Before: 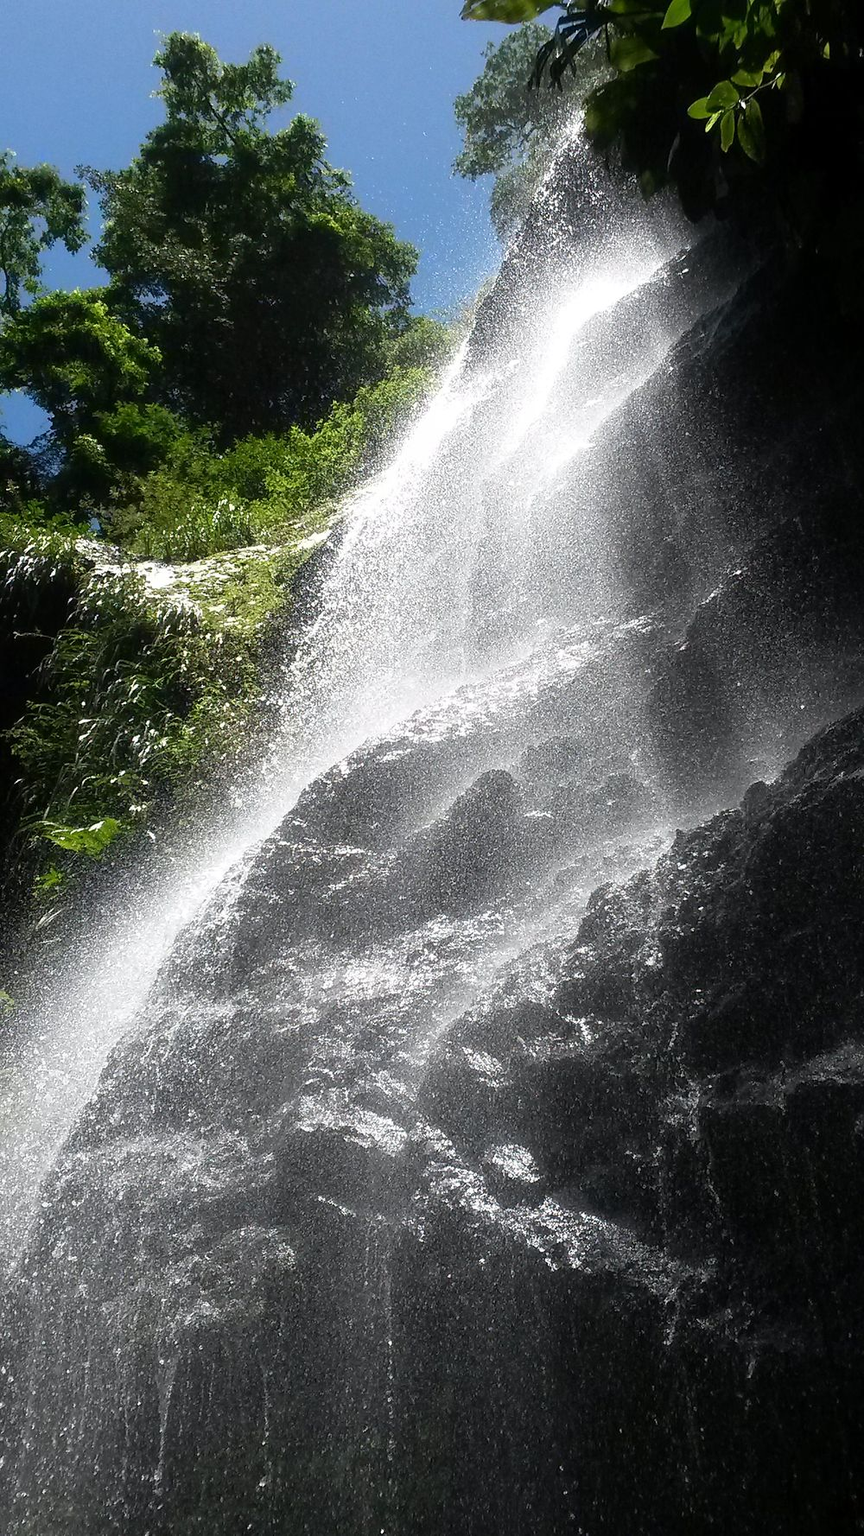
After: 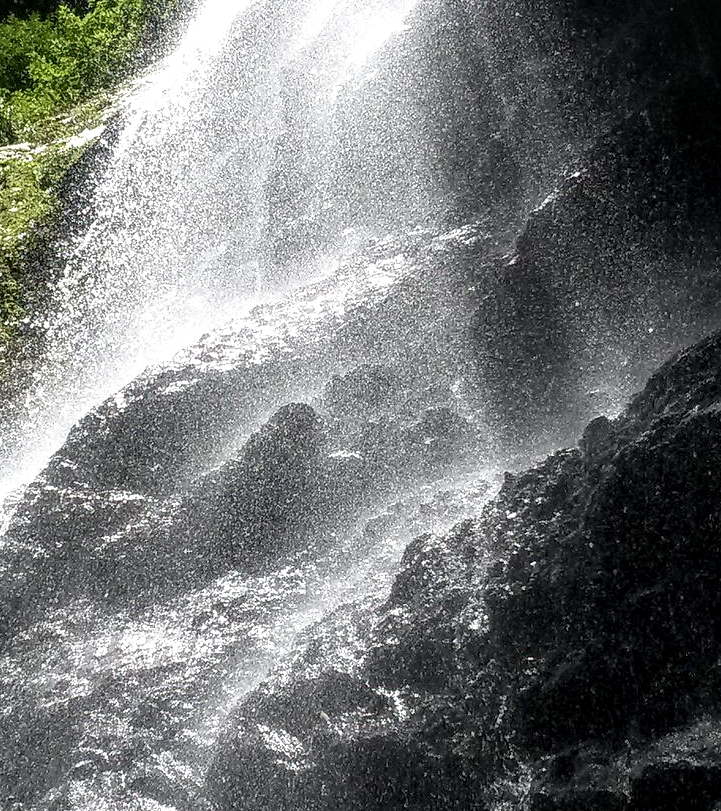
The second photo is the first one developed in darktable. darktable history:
crop and rotate: left 27.809%, top 27.493%, bottom 26.863%
local contrast: detail 150%
